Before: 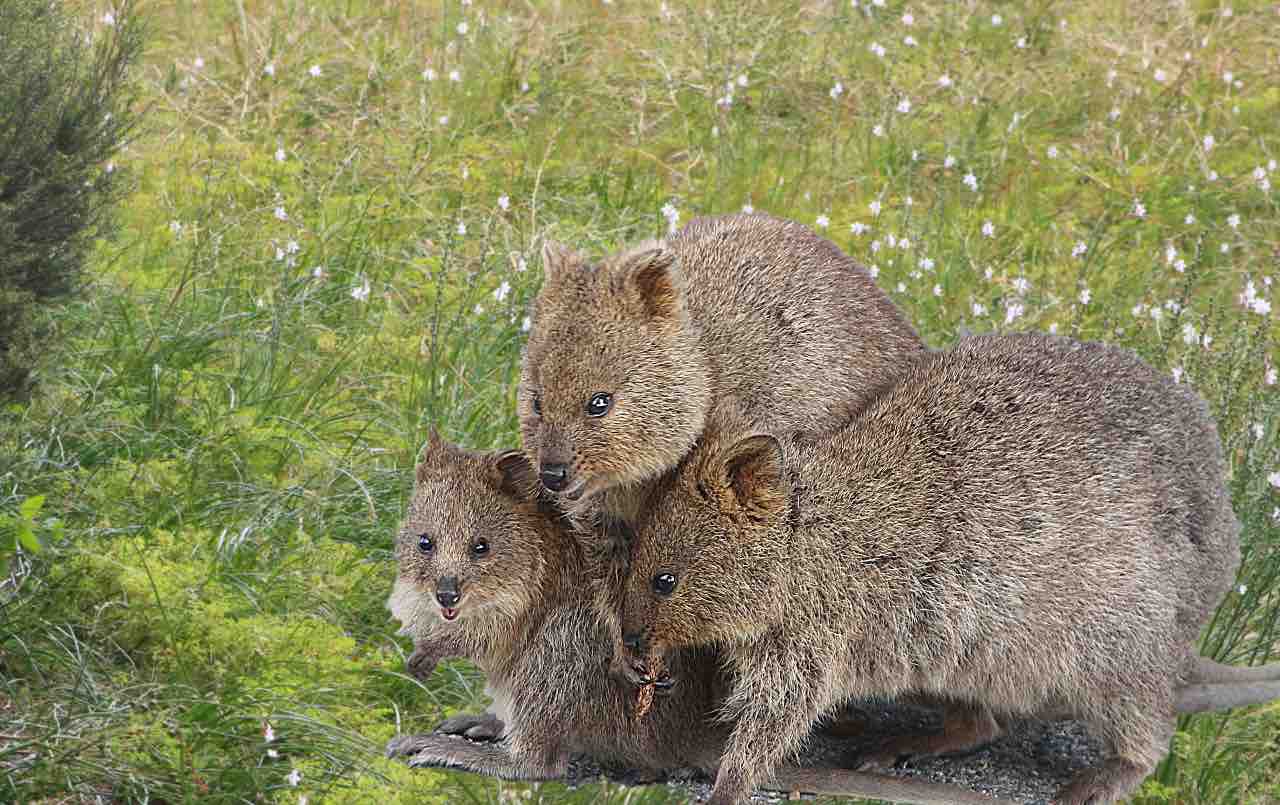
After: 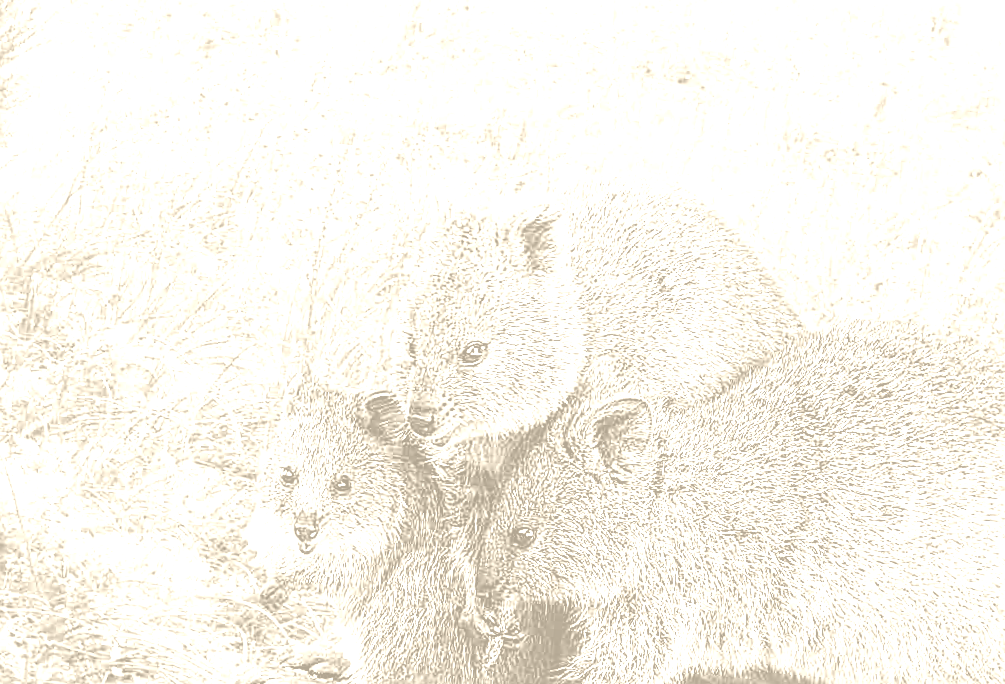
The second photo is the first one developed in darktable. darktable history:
rotate and perspective: rotation 5.12°, automatic cropping off
contrast brightness saturation: contrast 0.09, saturation 0.28
exposure: exposure -0.36 EV, compensate highlight preservation false
sharpen: on, module defaults
base curve: curves: ch0 [(0, 0) (0.007, 0.004) (0.027, 0.03) (0.046, 0.07) (0.207, 0.54) (0.442, 0.872) (0.673, 0.972) (1, 1)], preserve colors none
crop and rotate: left 11.831%, top 11.346%, right 13.429%, bottom 13.899%
local contrast: on, module defaults
colorize: hue 36°, saturation 71%, lightness 80.79%
